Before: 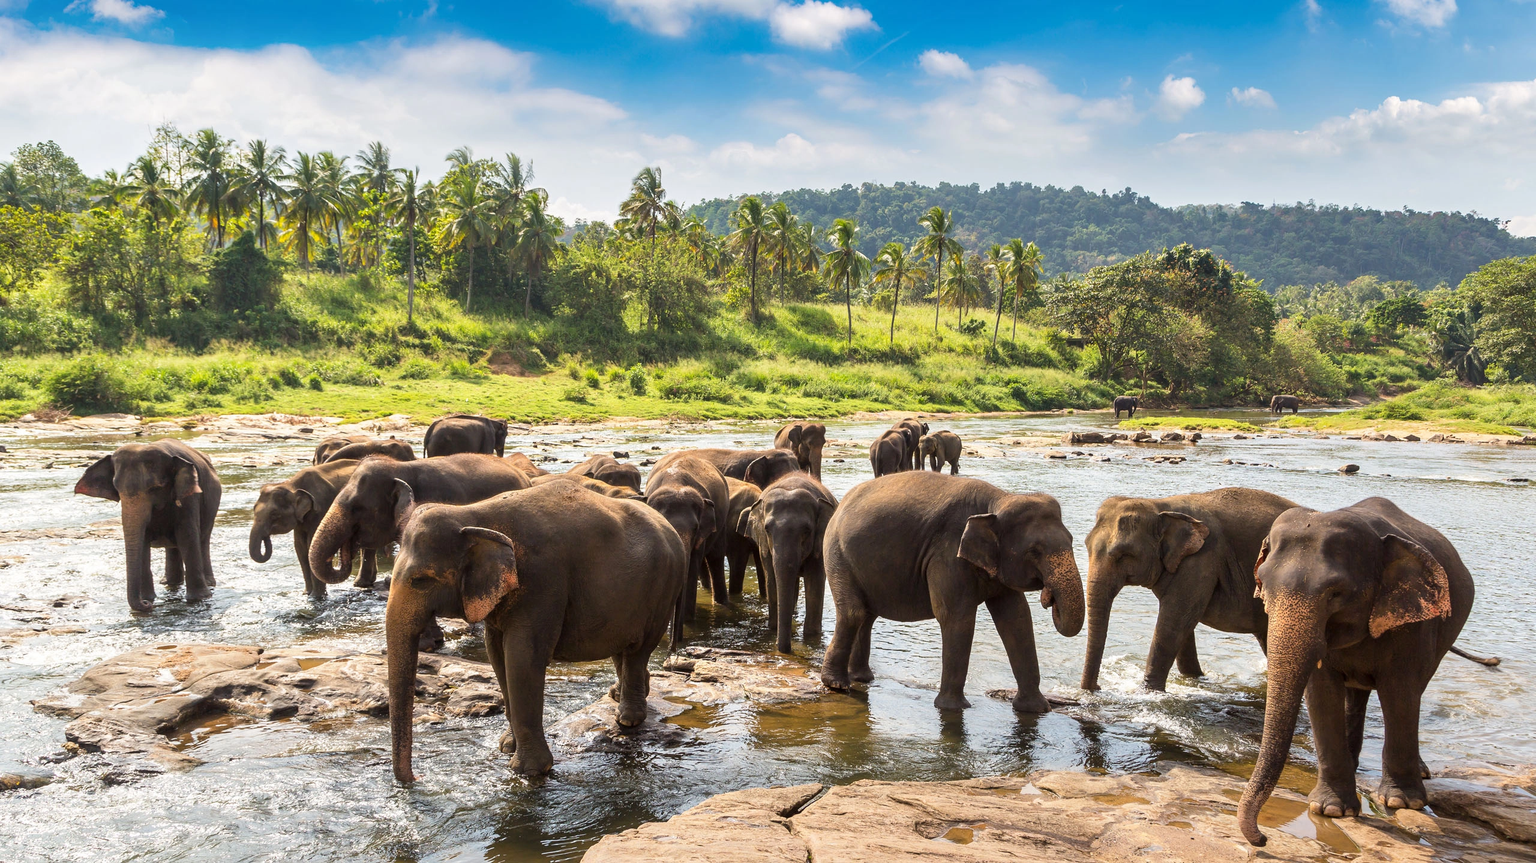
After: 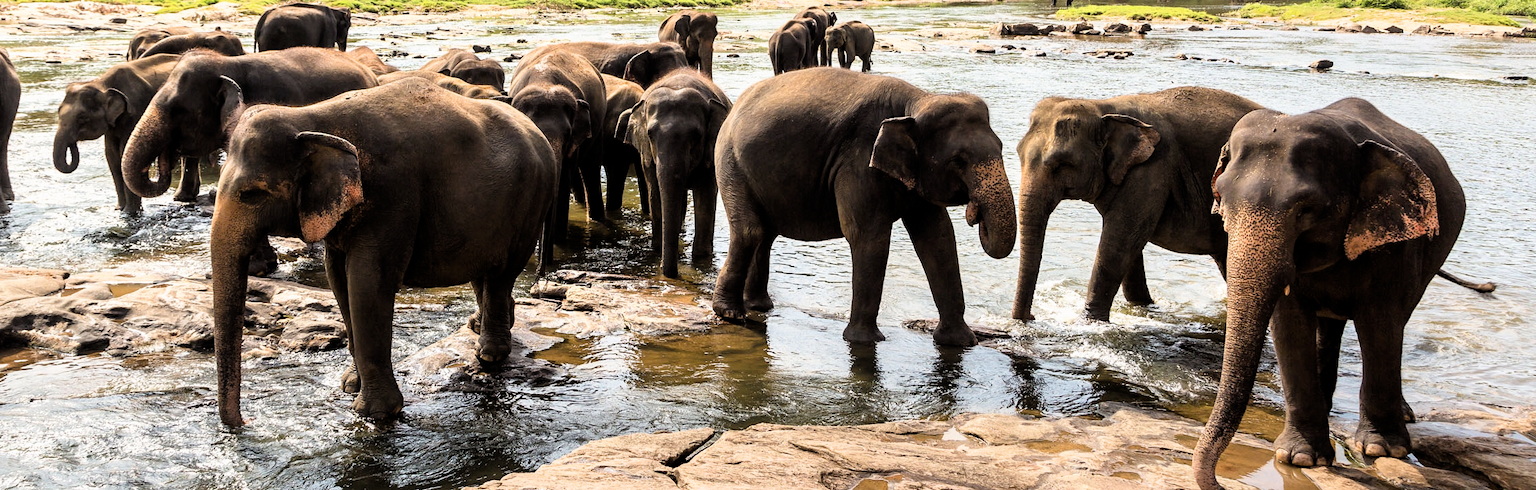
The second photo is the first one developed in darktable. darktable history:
crop and rotate: left 13.28%, top 47.822%, bottom 2.873%
filmic rgb: black relative exposure -8.68 EV, white relative exposure 2.64 EV, threshold 2.97 EV, target black luminance 0%, target white luminance 99.963%, hardness 6.27, latitude 74.93%, contrast 1.315, highlights saturation mix -5.52%, enable highlight reconstruction true
